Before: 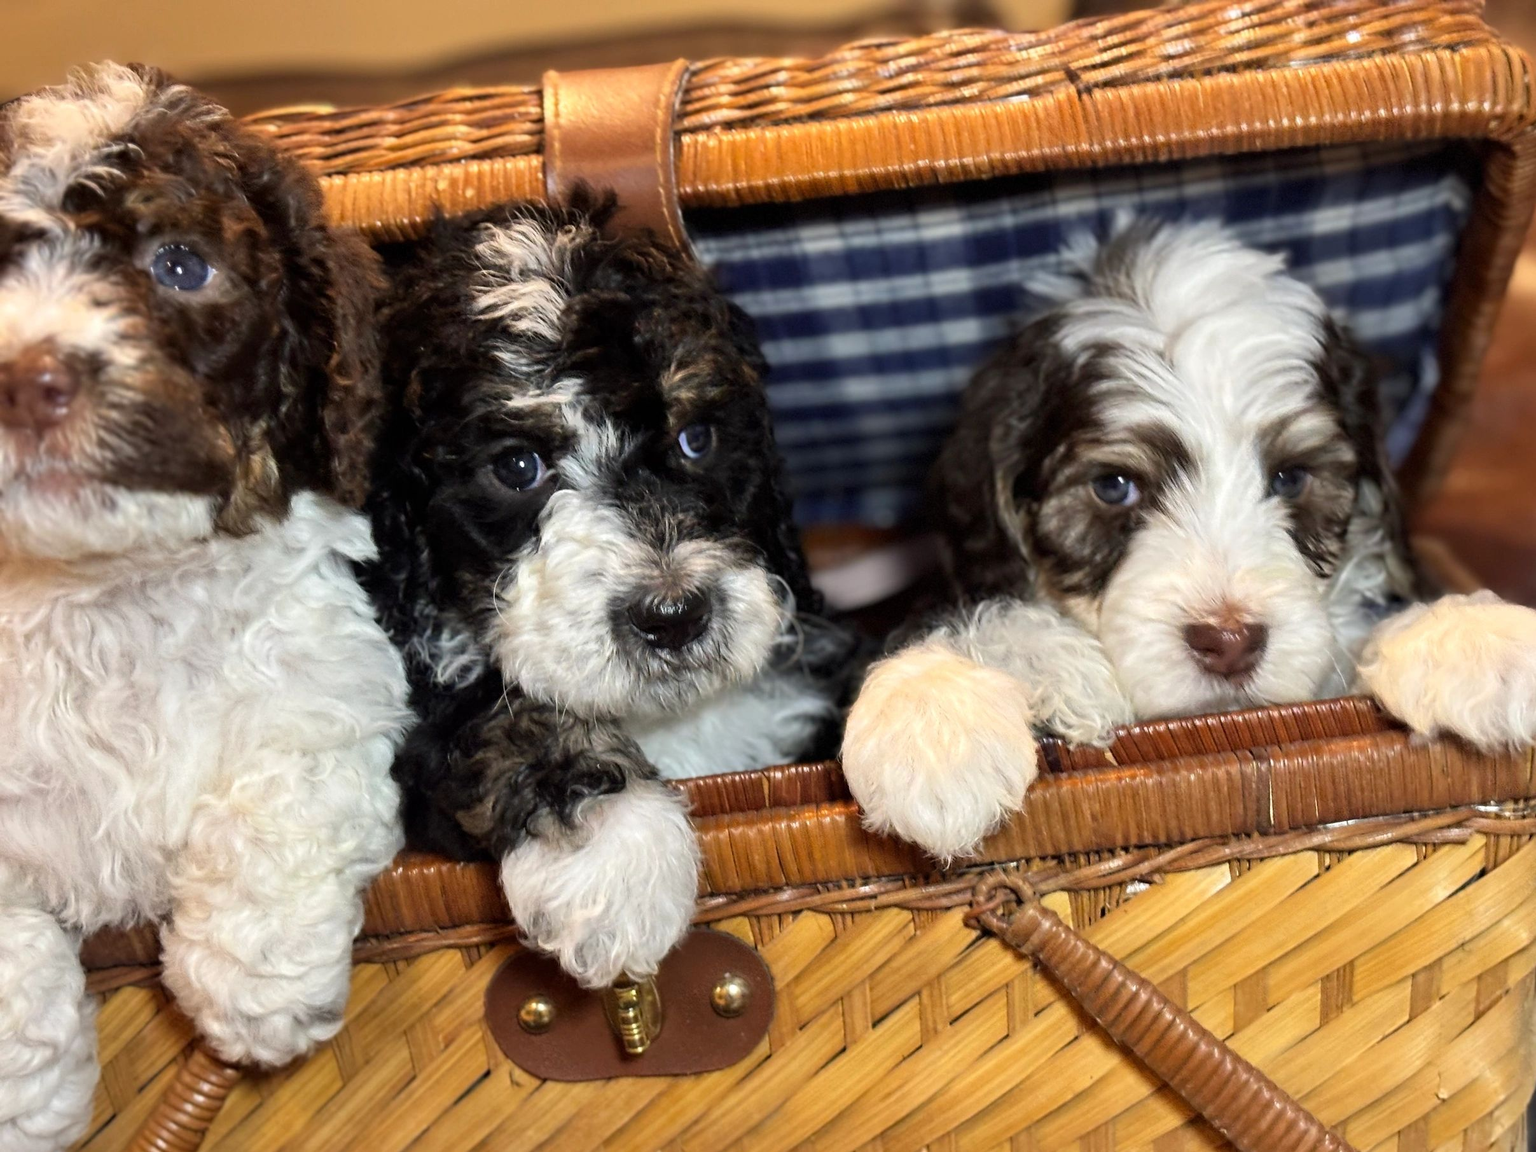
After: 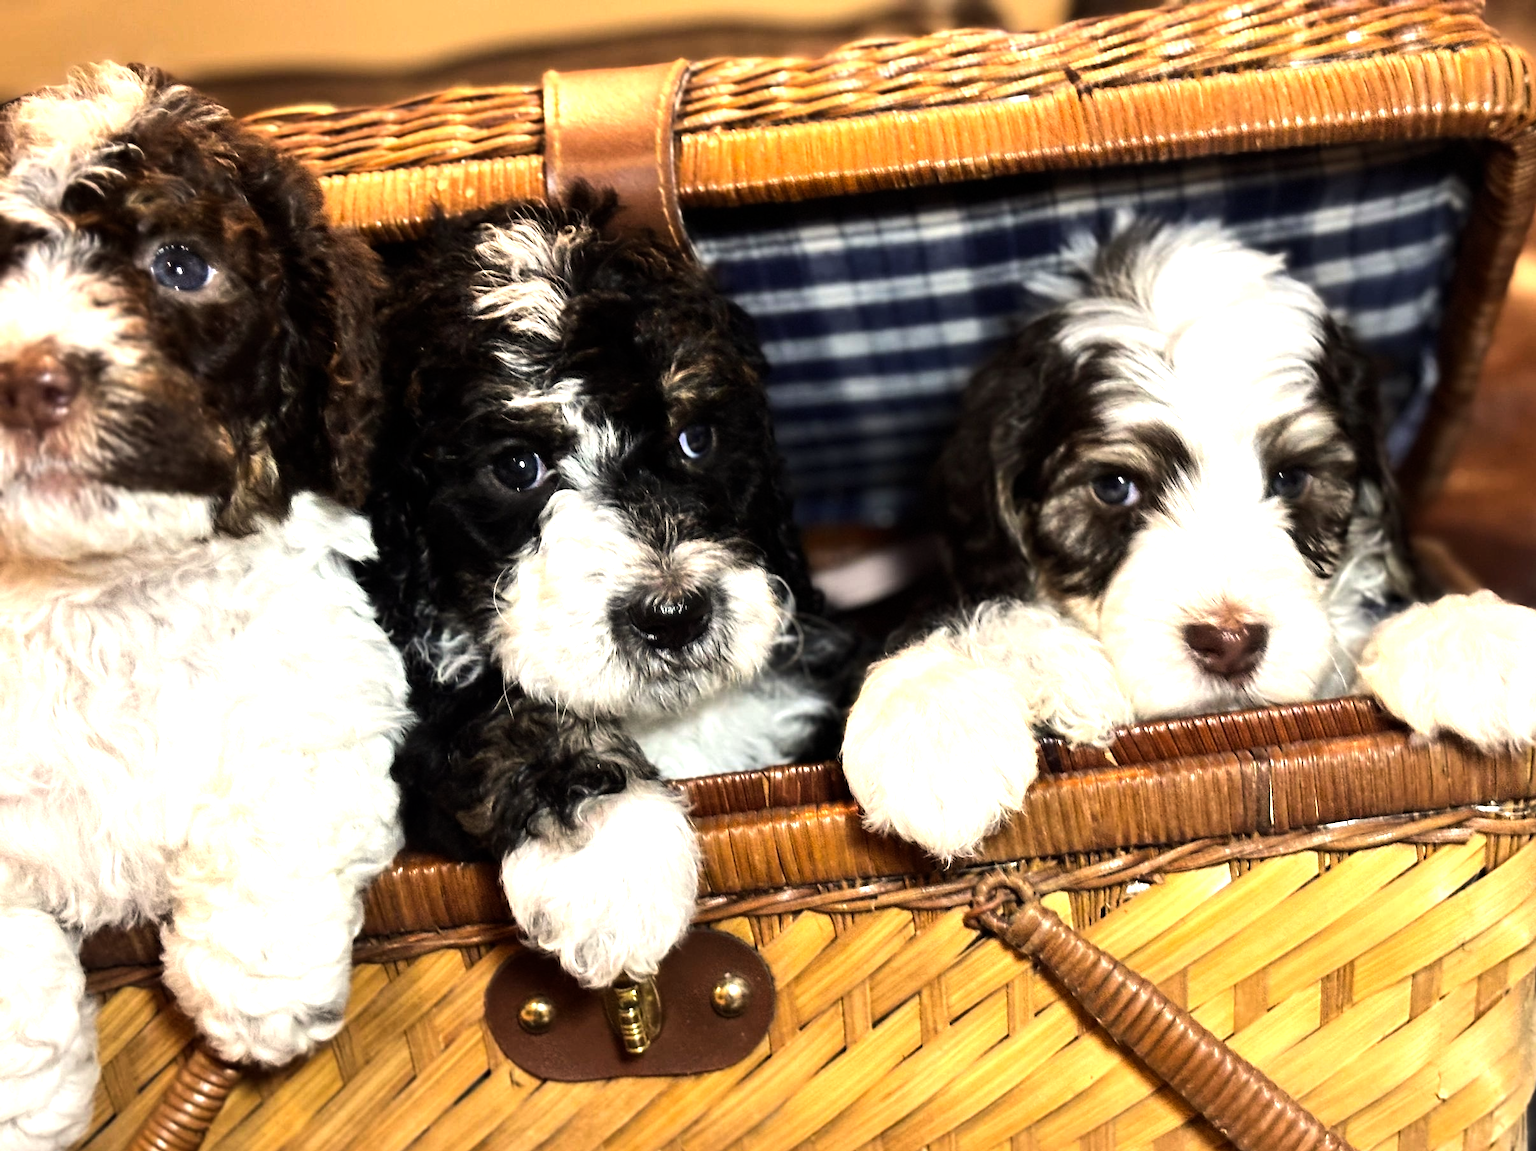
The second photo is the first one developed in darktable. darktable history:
tone equalizer: -8 EV -1.08 EV, -7 EV -1.01 EV, -6 EV -0.867 EV, -5 EV -0.578 EV, -3 EV 0.578 EV, -2 EV 0.867 EV, -1 EV 1.01 EV, +0 EV 1.08 EV, edges refinement/feathering 500, mask exposure compensation -1.57 EV, preserve details no
color calibration: x 0.334, y 0.349, temperature 5426 K
